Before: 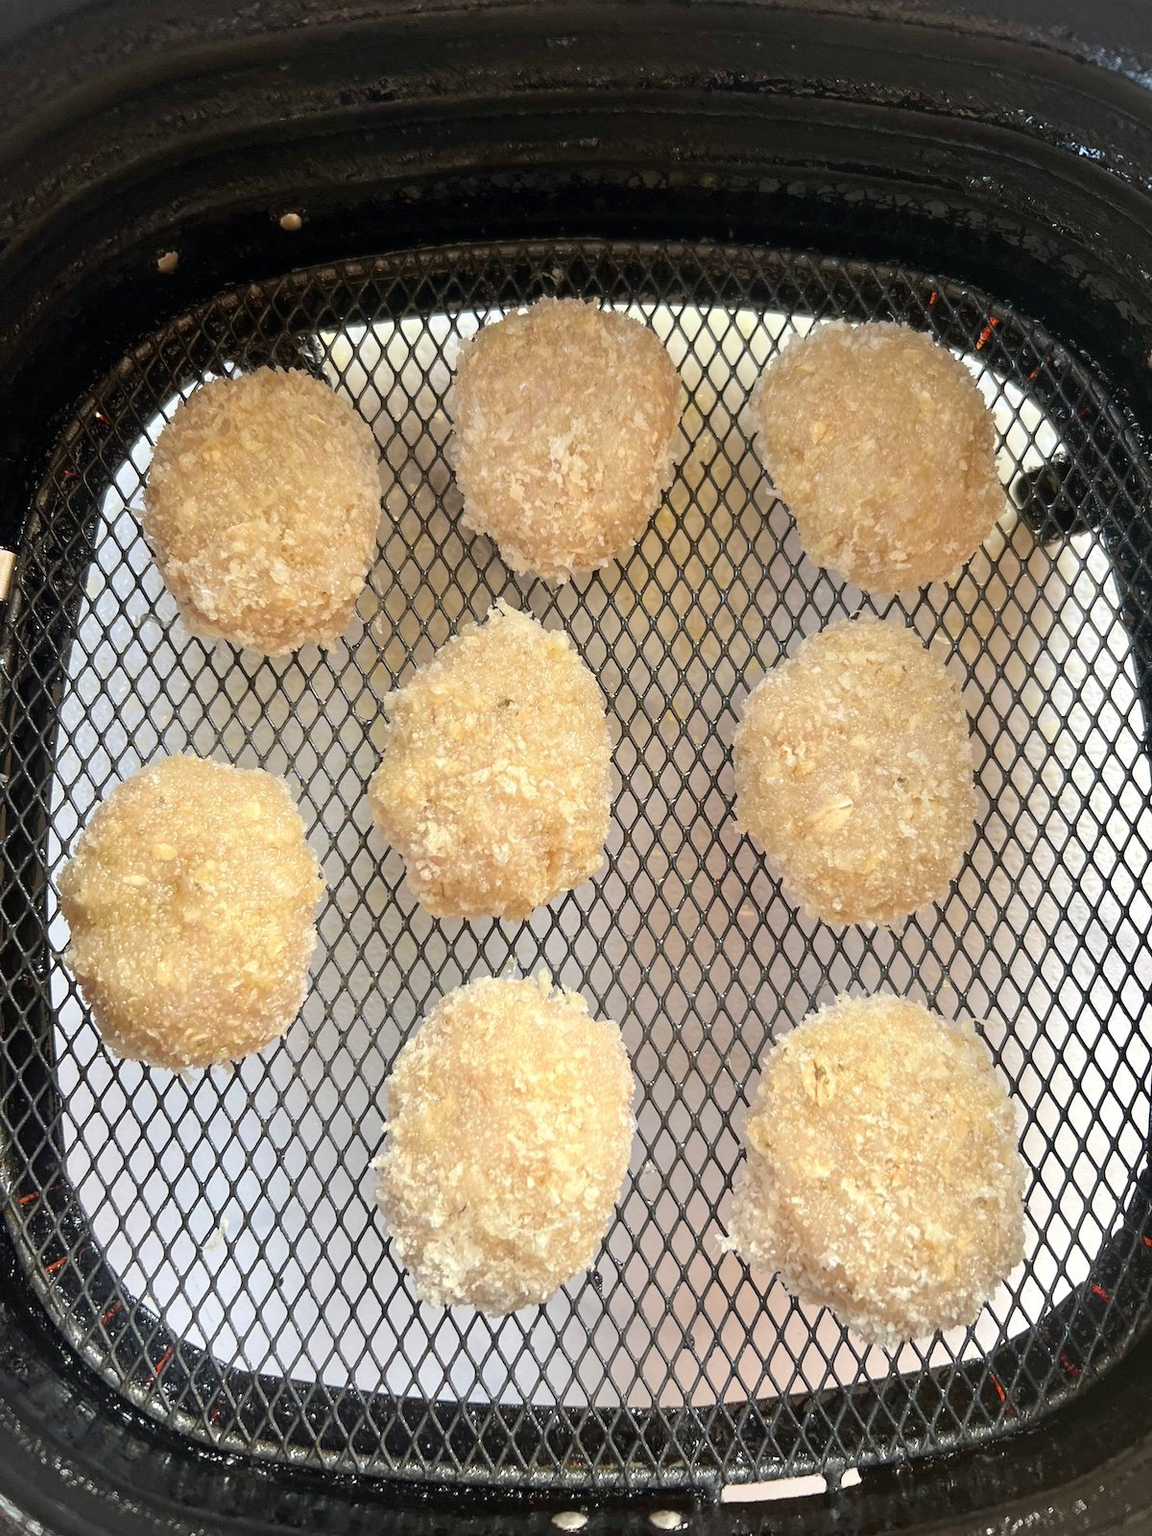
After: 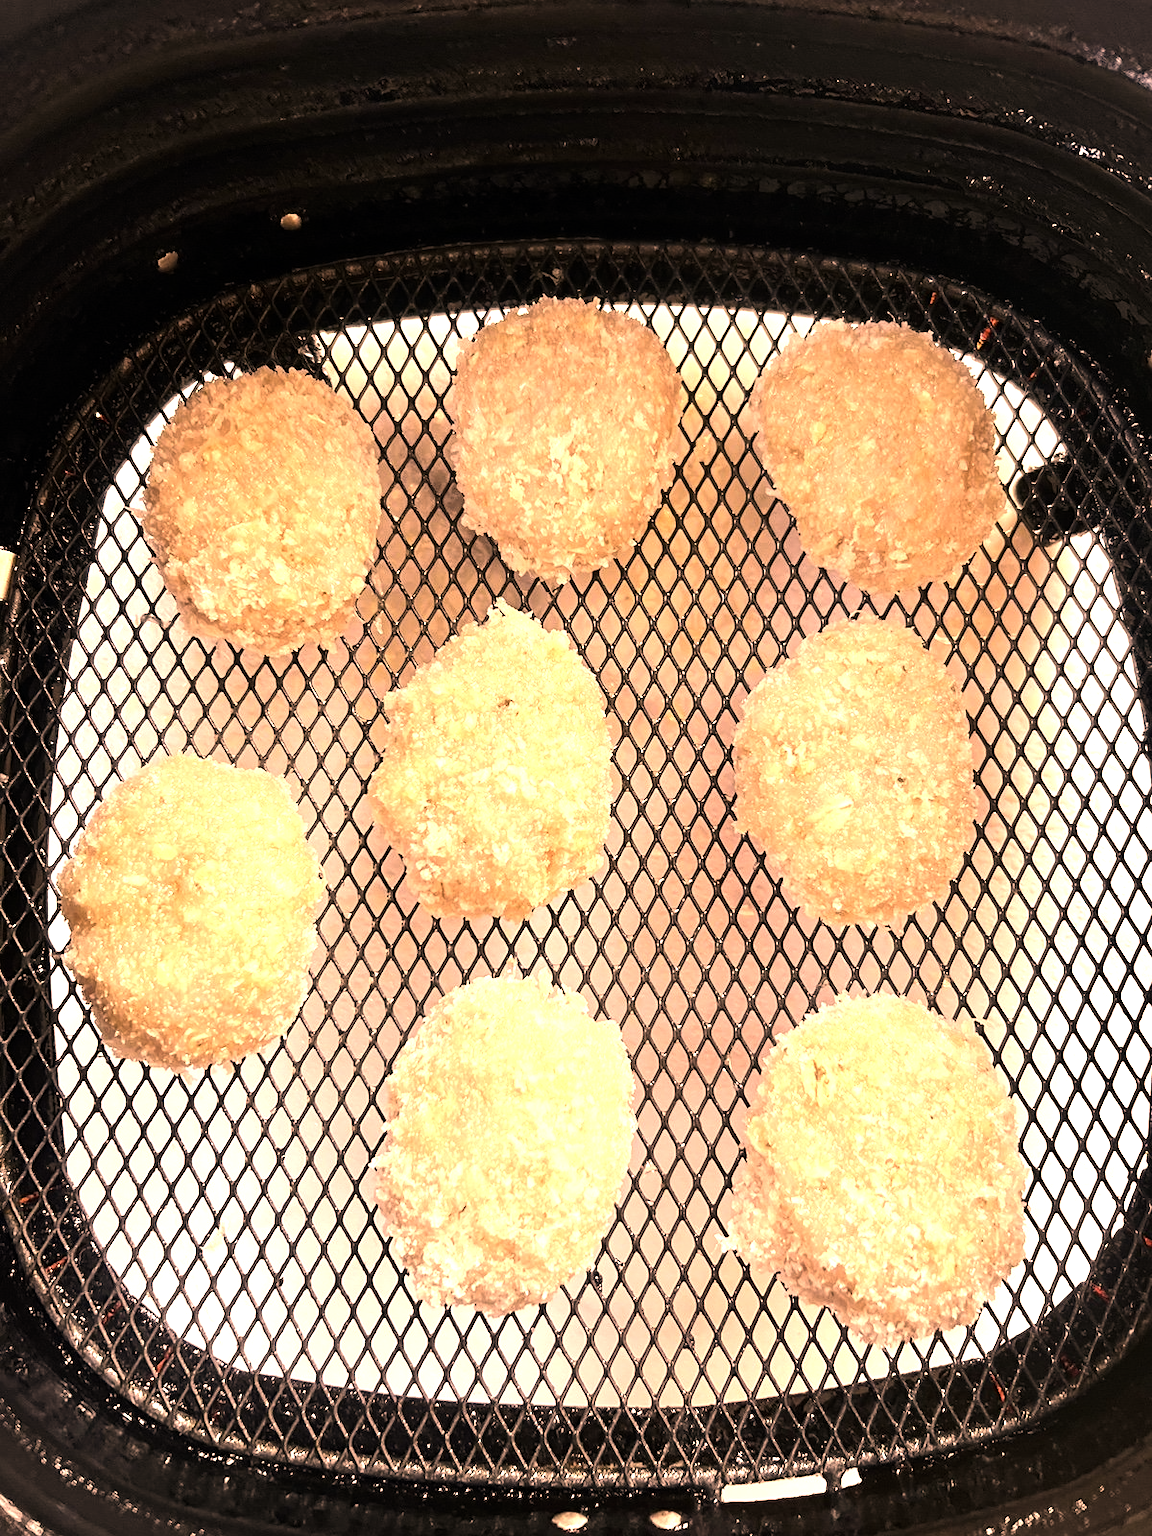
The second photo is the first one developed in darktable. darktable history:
tone equalizer: -8 EV -1.08 EV, -7 EV -1.01 EV, -6 EV -0.867 EV, -5 EV -0.578 EV, -3 EV 0.578 EV, -2 EV 0.867 EV, -1 EV 1.01 EV, +0 EV 1.08 EV, edges refinement/feathering 500, mask exposure compensation -1.57 EV, preserve details no
sharpen: amount 0.2
color correction: highlights a* 40, highlights b* 40, saturation 0.69
